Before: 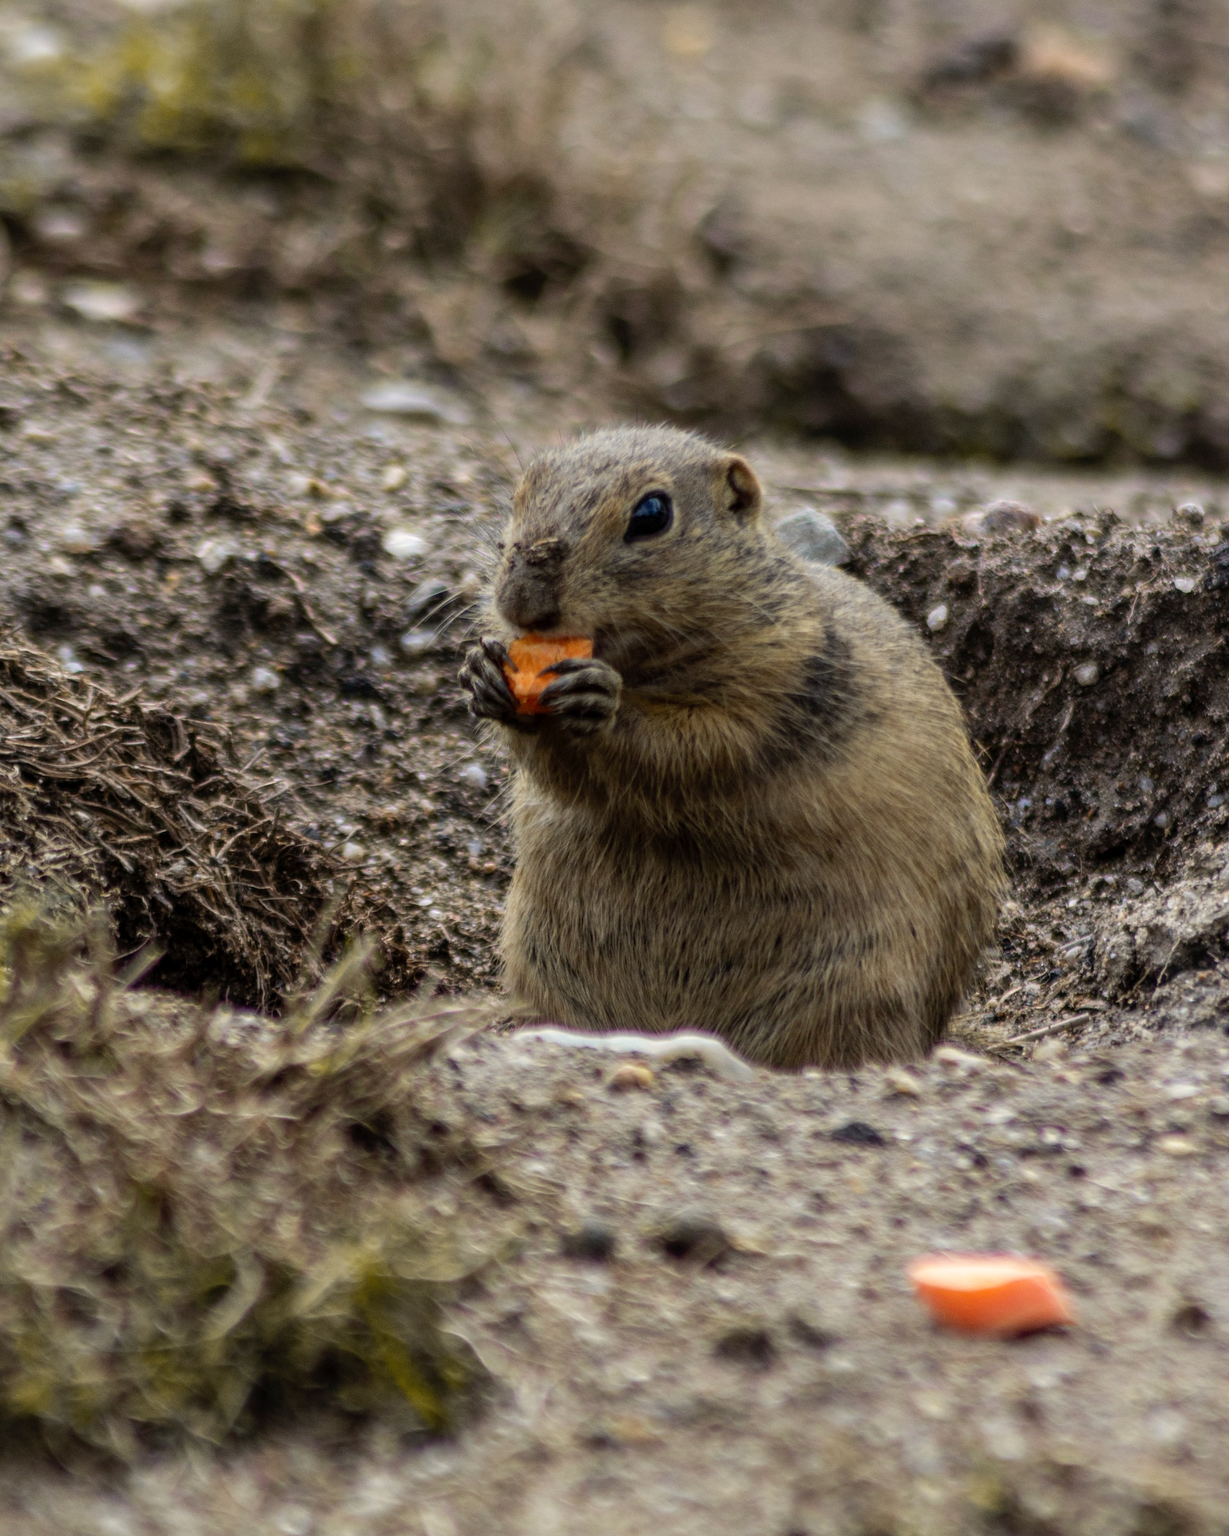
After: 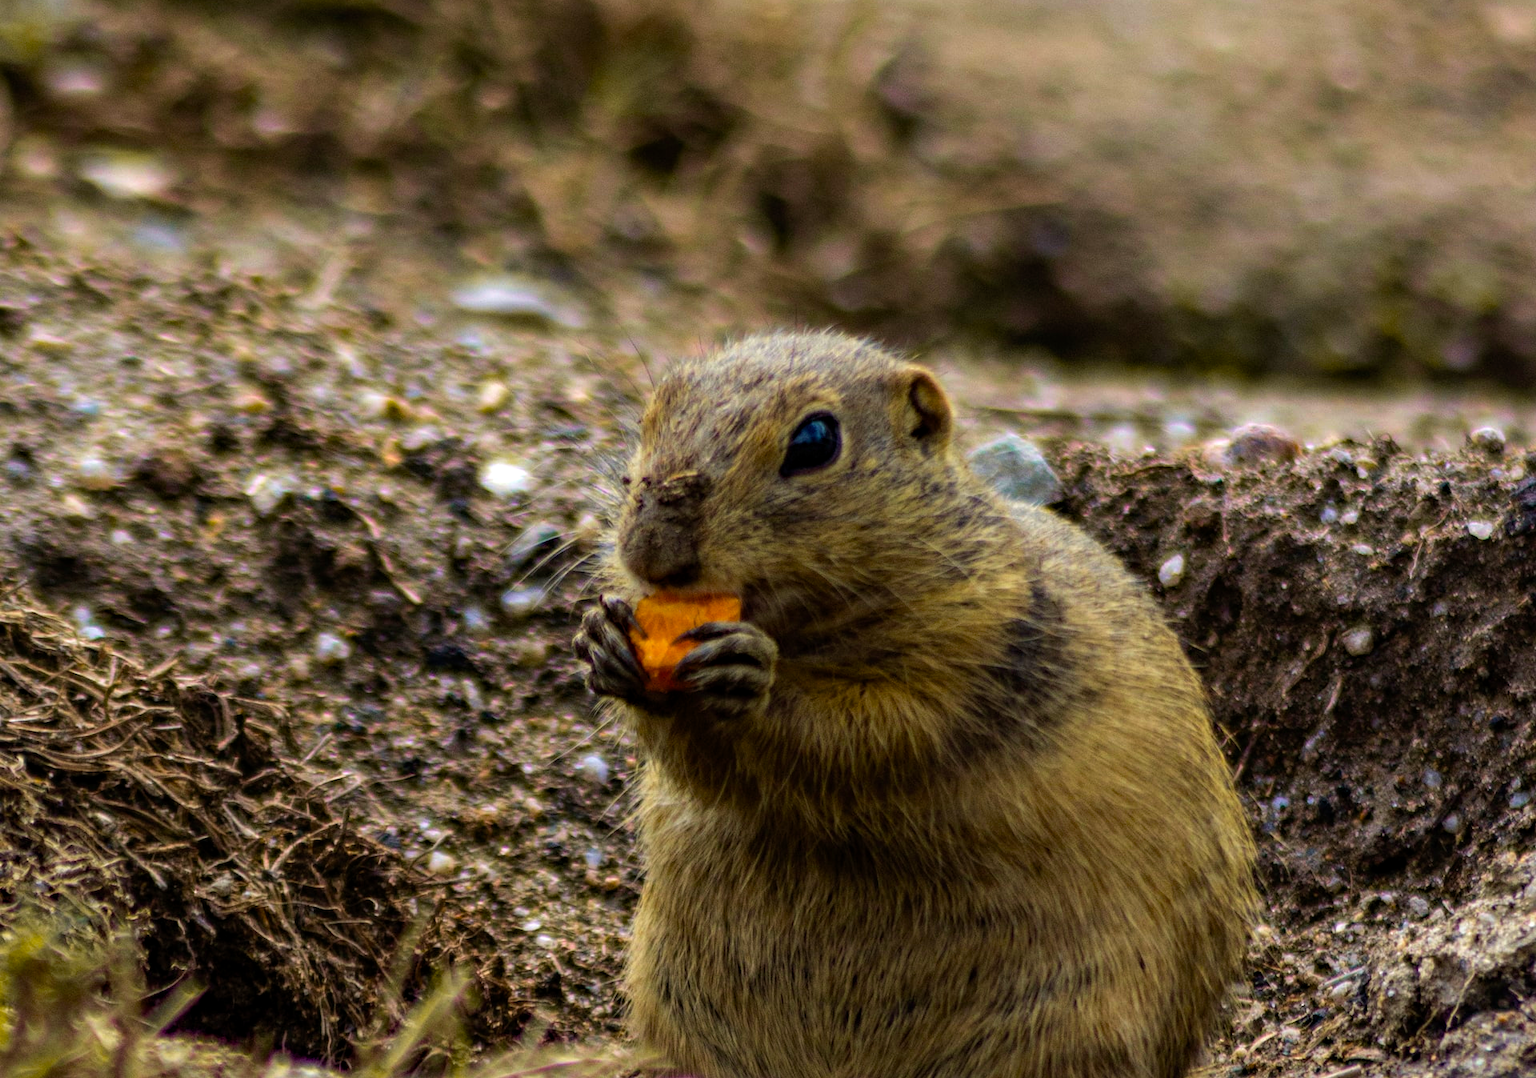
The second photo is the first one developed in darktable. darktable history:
crop and rotate: top 10.519%, bottom 33.291%
haze removal: compatibility mode true, adaptive false
color balance rgb: perceptual saturation grading › global saturation 29.834%, global vibrance 30.396%, contrast 9.545%
velvia: on, module defaults
